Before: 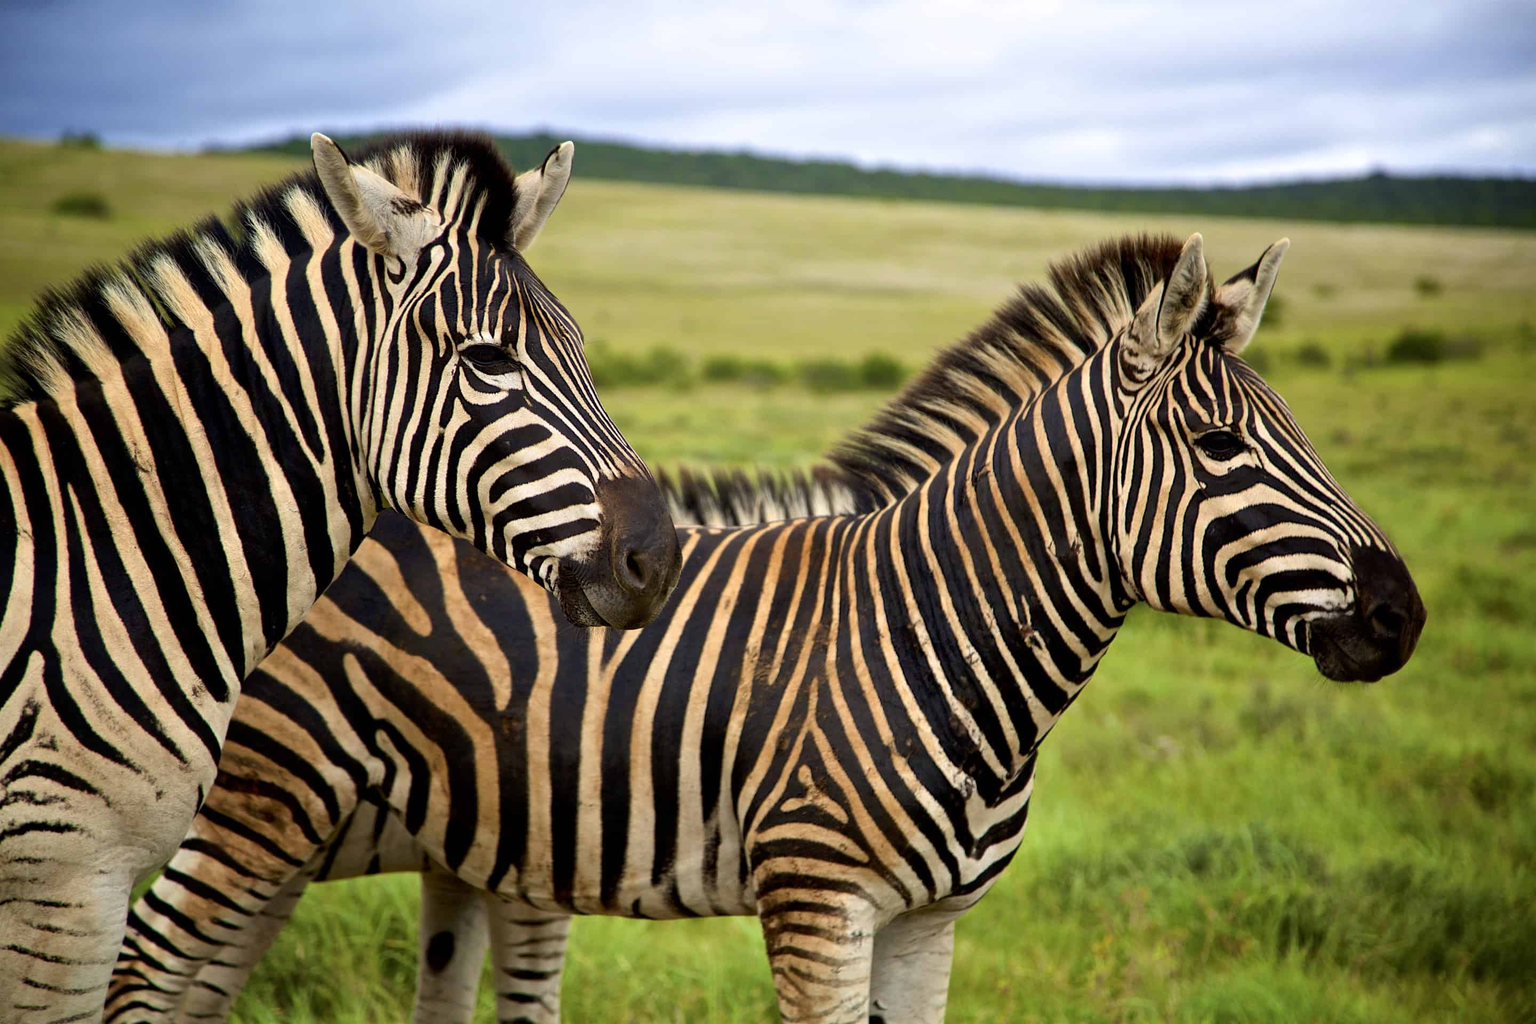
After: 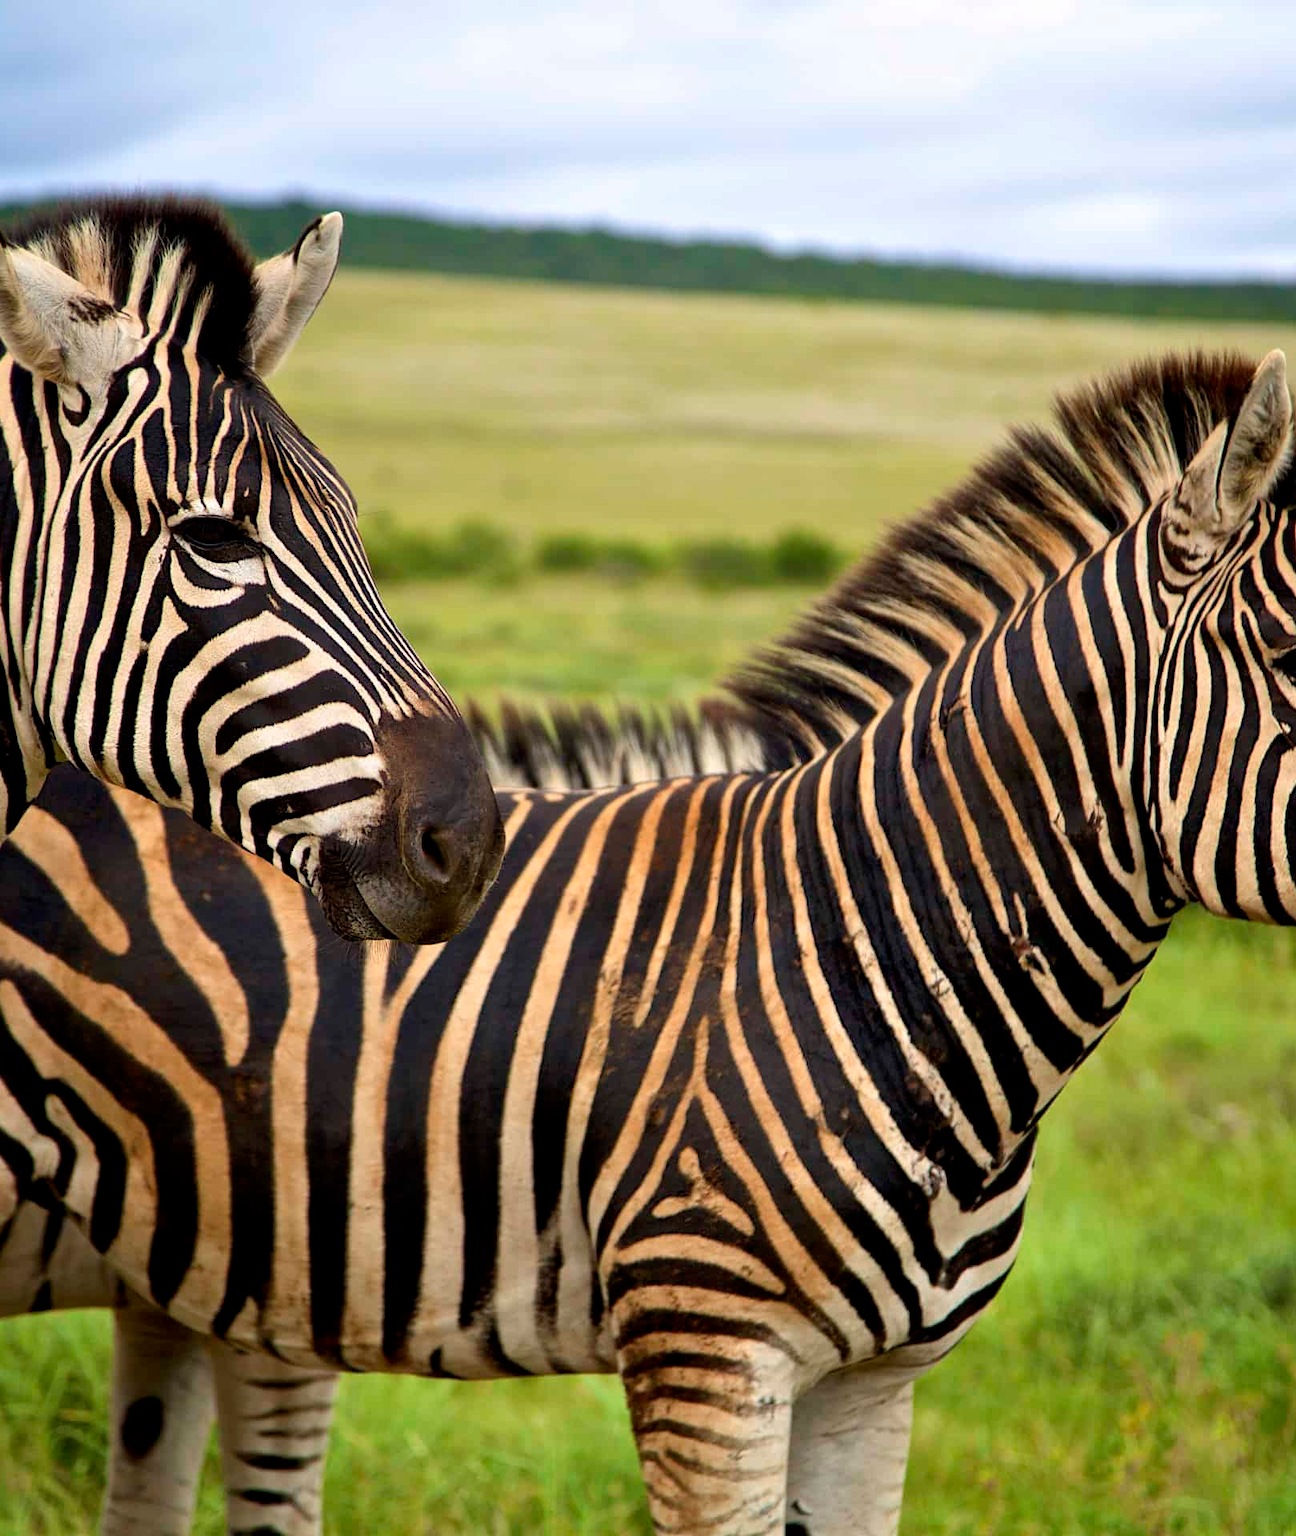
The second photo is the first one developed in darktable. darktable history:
crop and rotate: left 22.516%, right 21.234%
